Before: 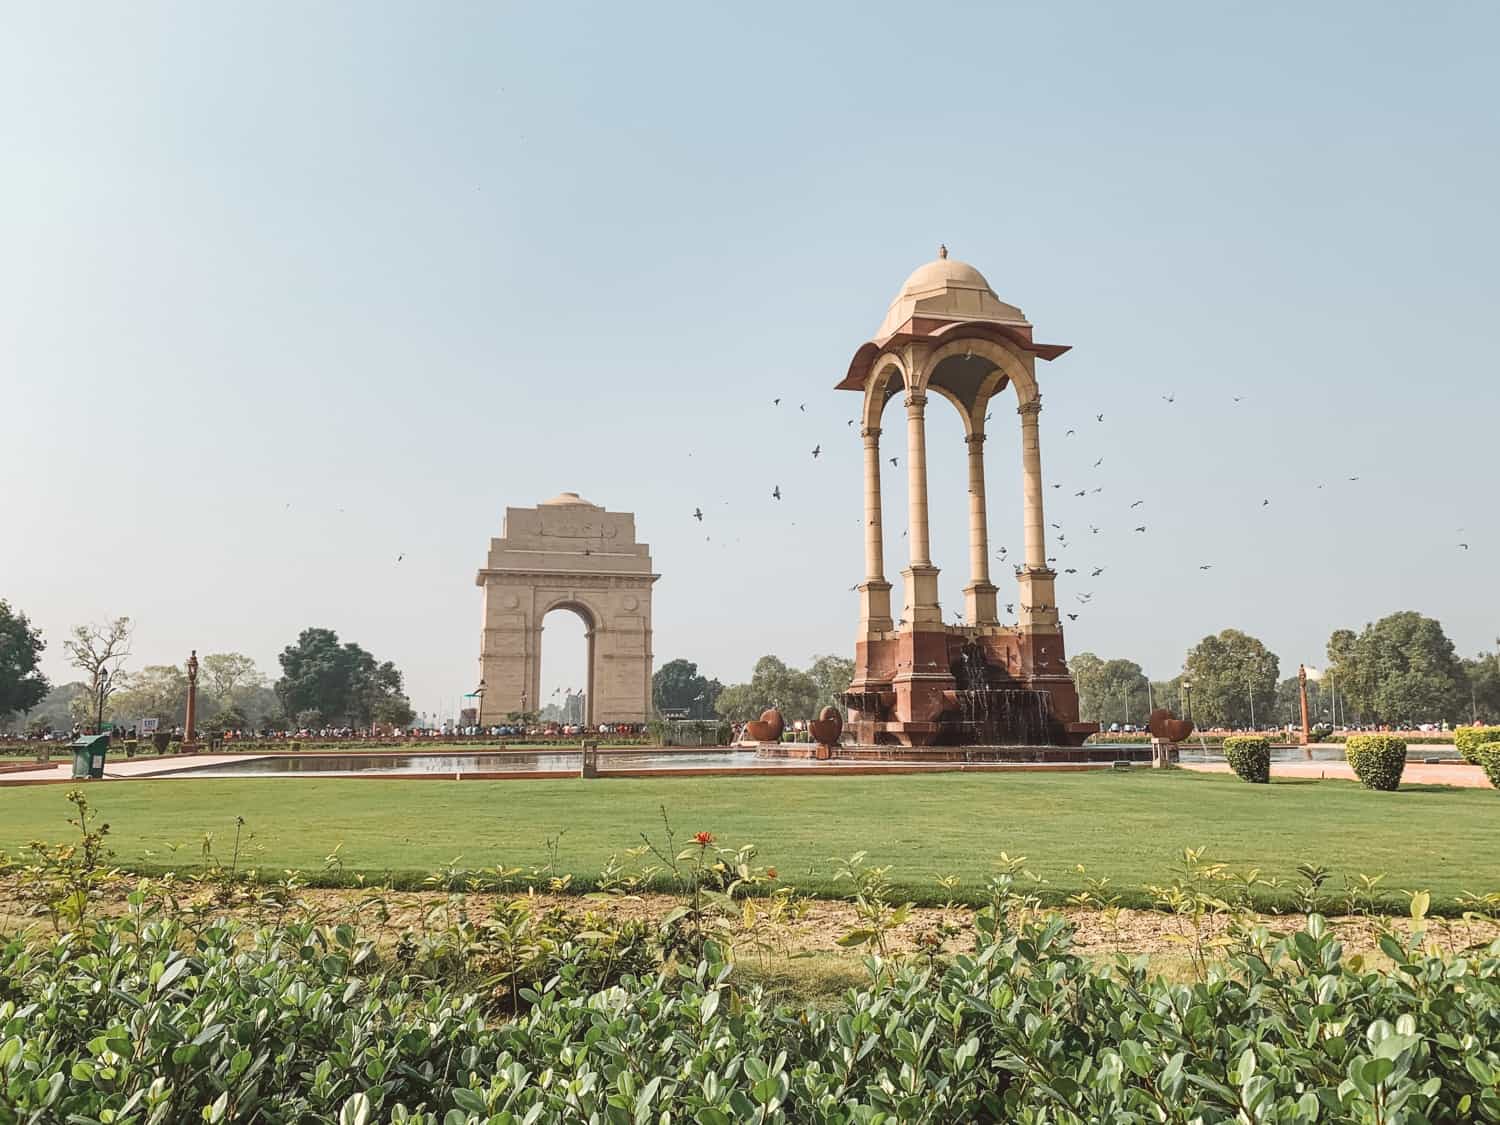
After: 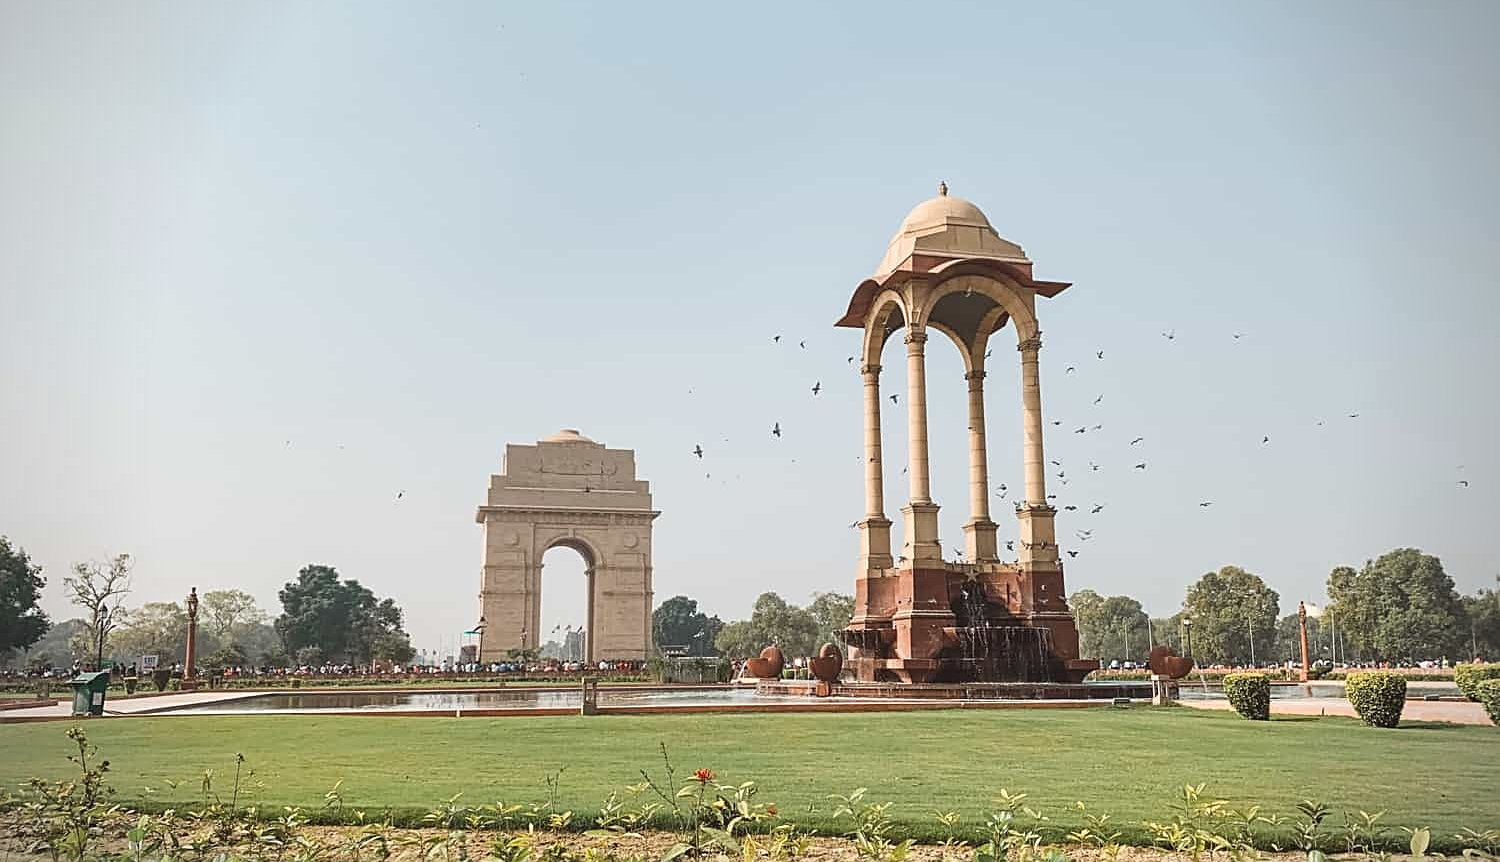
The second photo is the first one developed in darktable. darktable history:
vignetting: on, module defaults
sharpen: on, module defaults
crop: top 5.667%, bottom 17.637%
